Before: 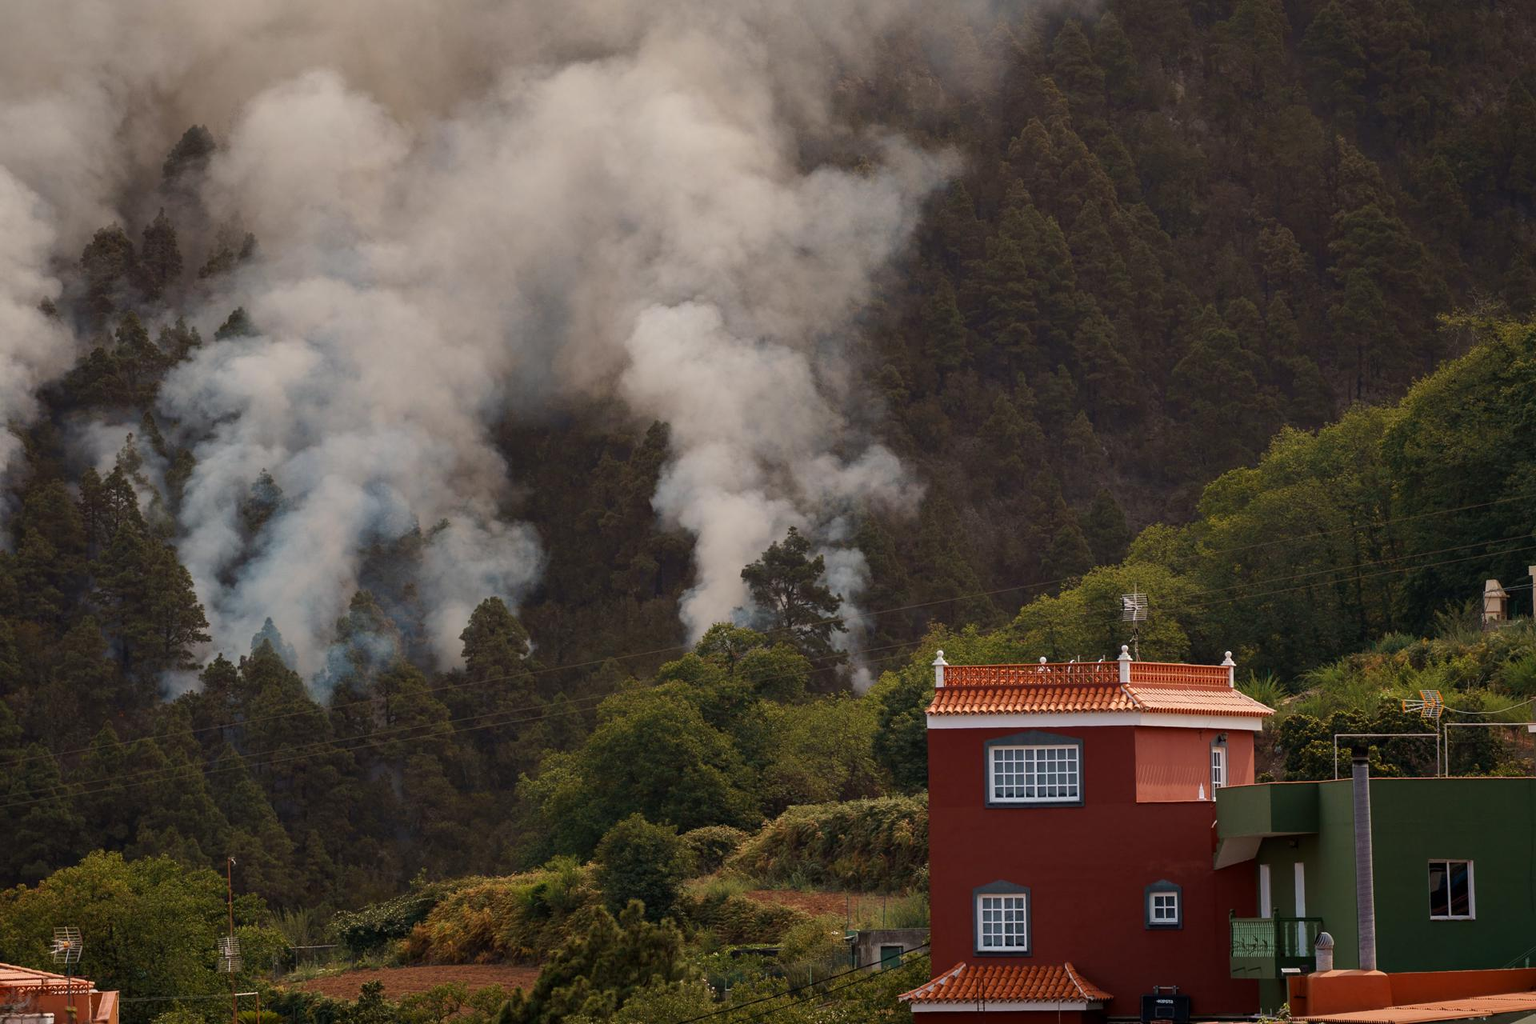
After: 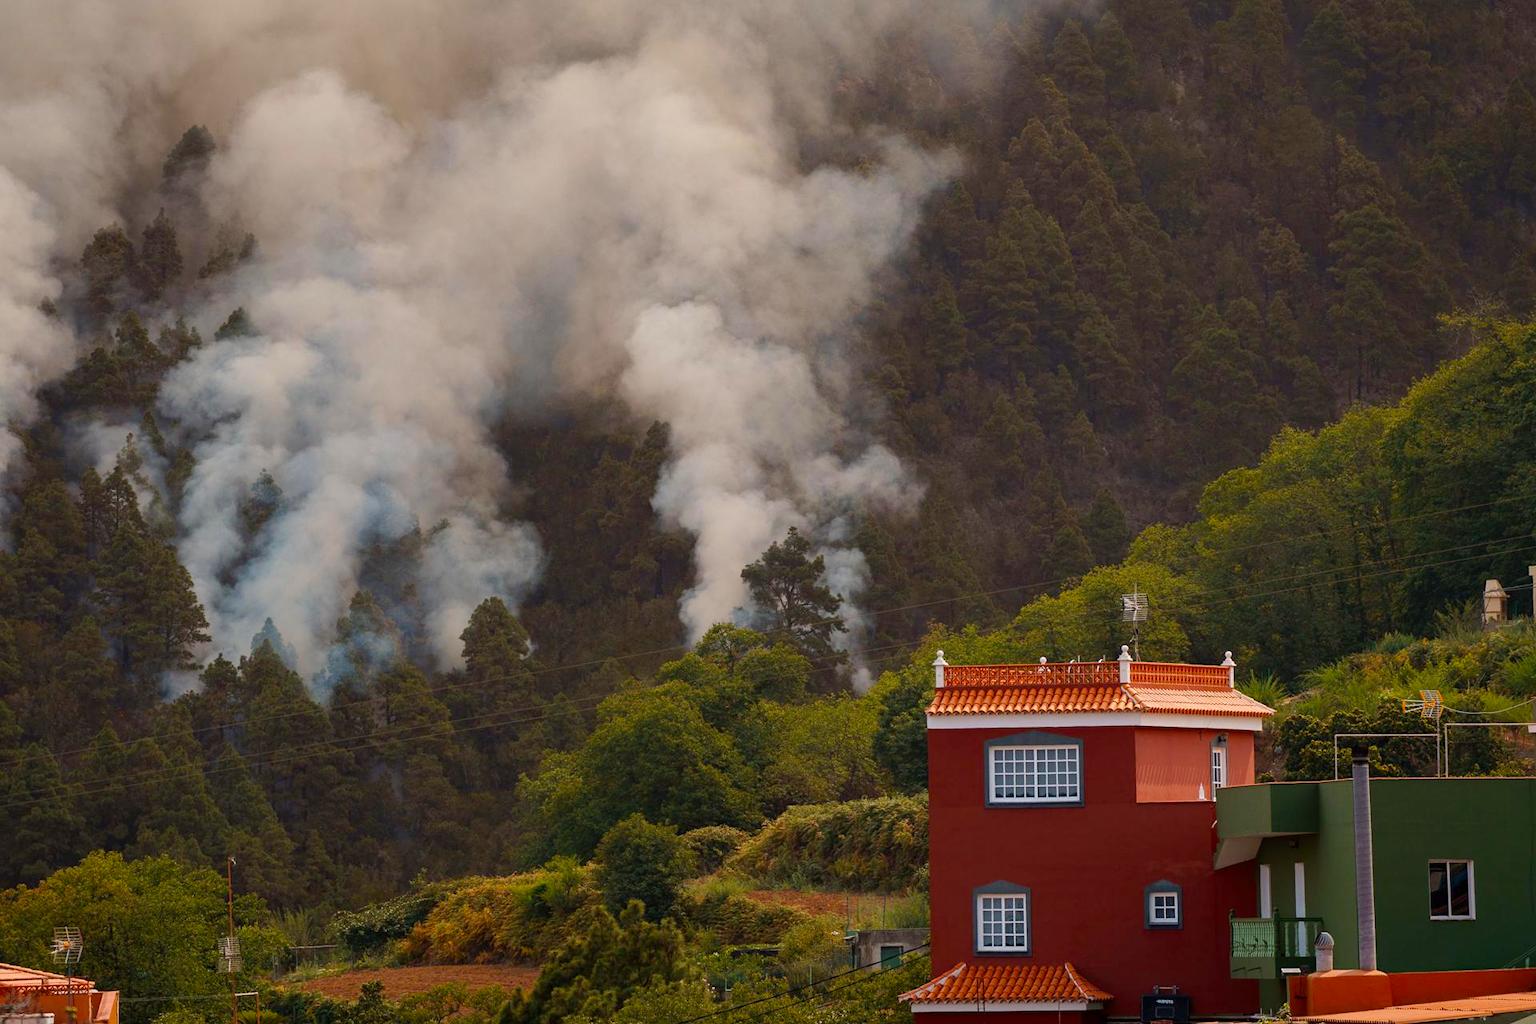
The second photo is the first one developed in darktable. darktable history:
color balance: output saturation 120%
levels: levels [0, 0.478, 1]
